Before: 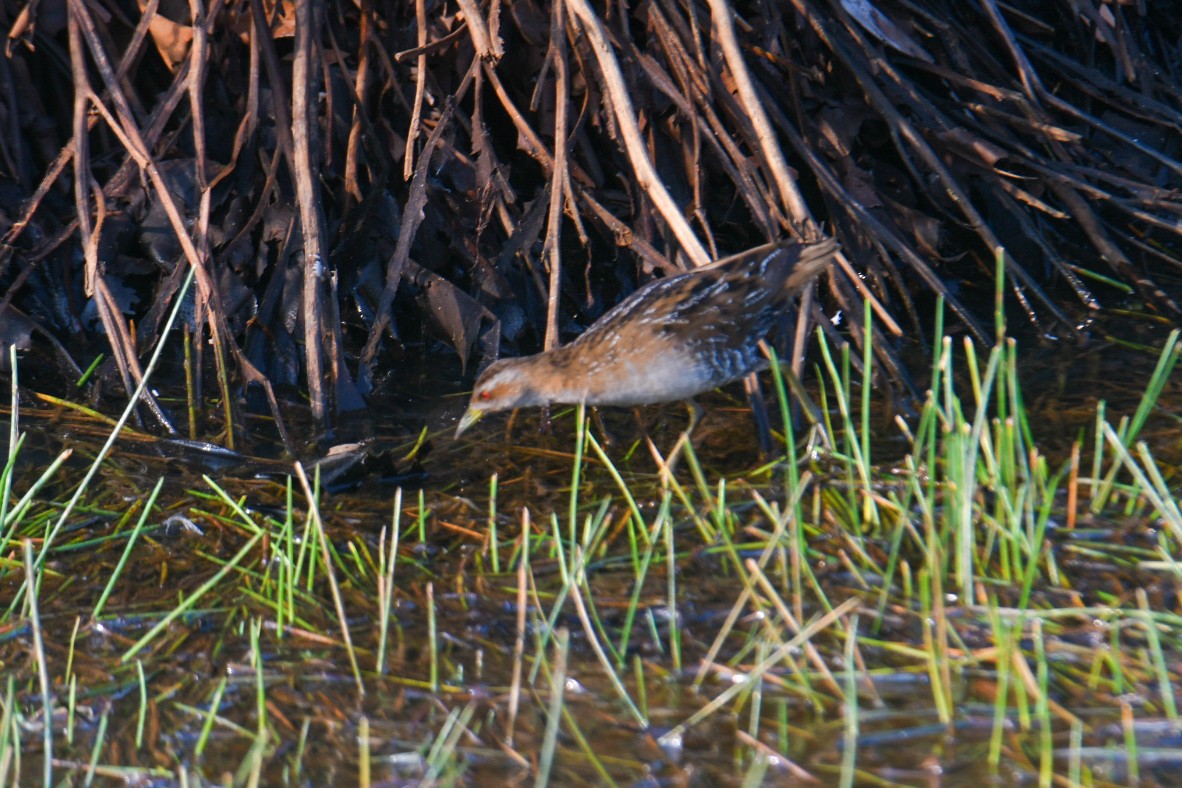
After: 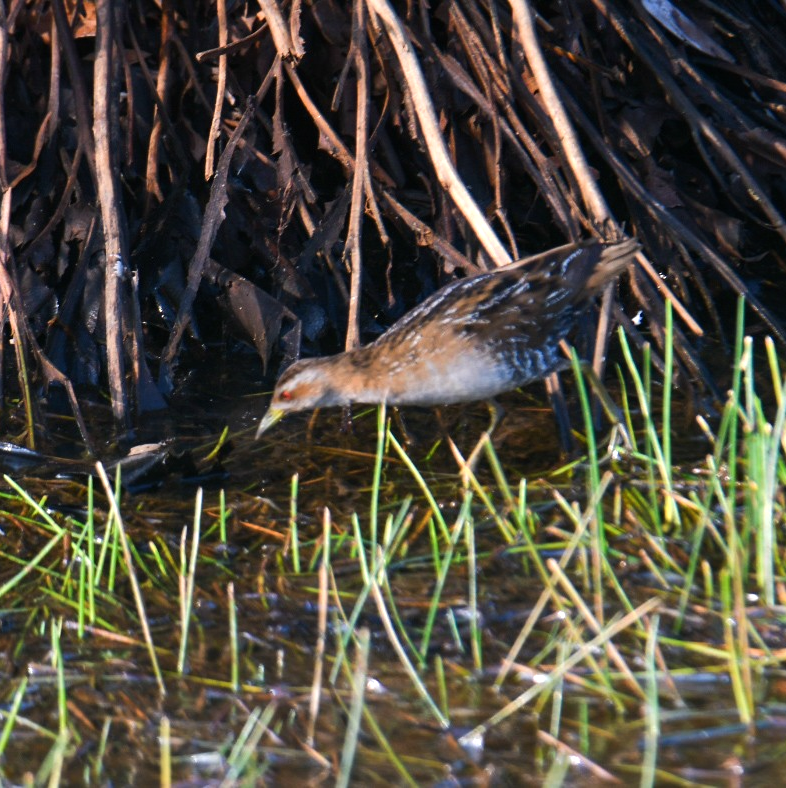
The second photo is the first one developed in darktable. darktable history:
crop: left 16.899%, right 16.556%
tone equalizer: -8 EV -0.417 EV, -7 EV -0.389 EV, -6 EV -0.333 EV, -5 EV -0.222 EV, -3 EV 0.222 EV, -2 EV 0.333 EV, -1 EV 0.389 EV, +0 EV 0.417 EV, edges refinement/feathering 500, mask exposure compensation -1.57 EV, preserve details no
